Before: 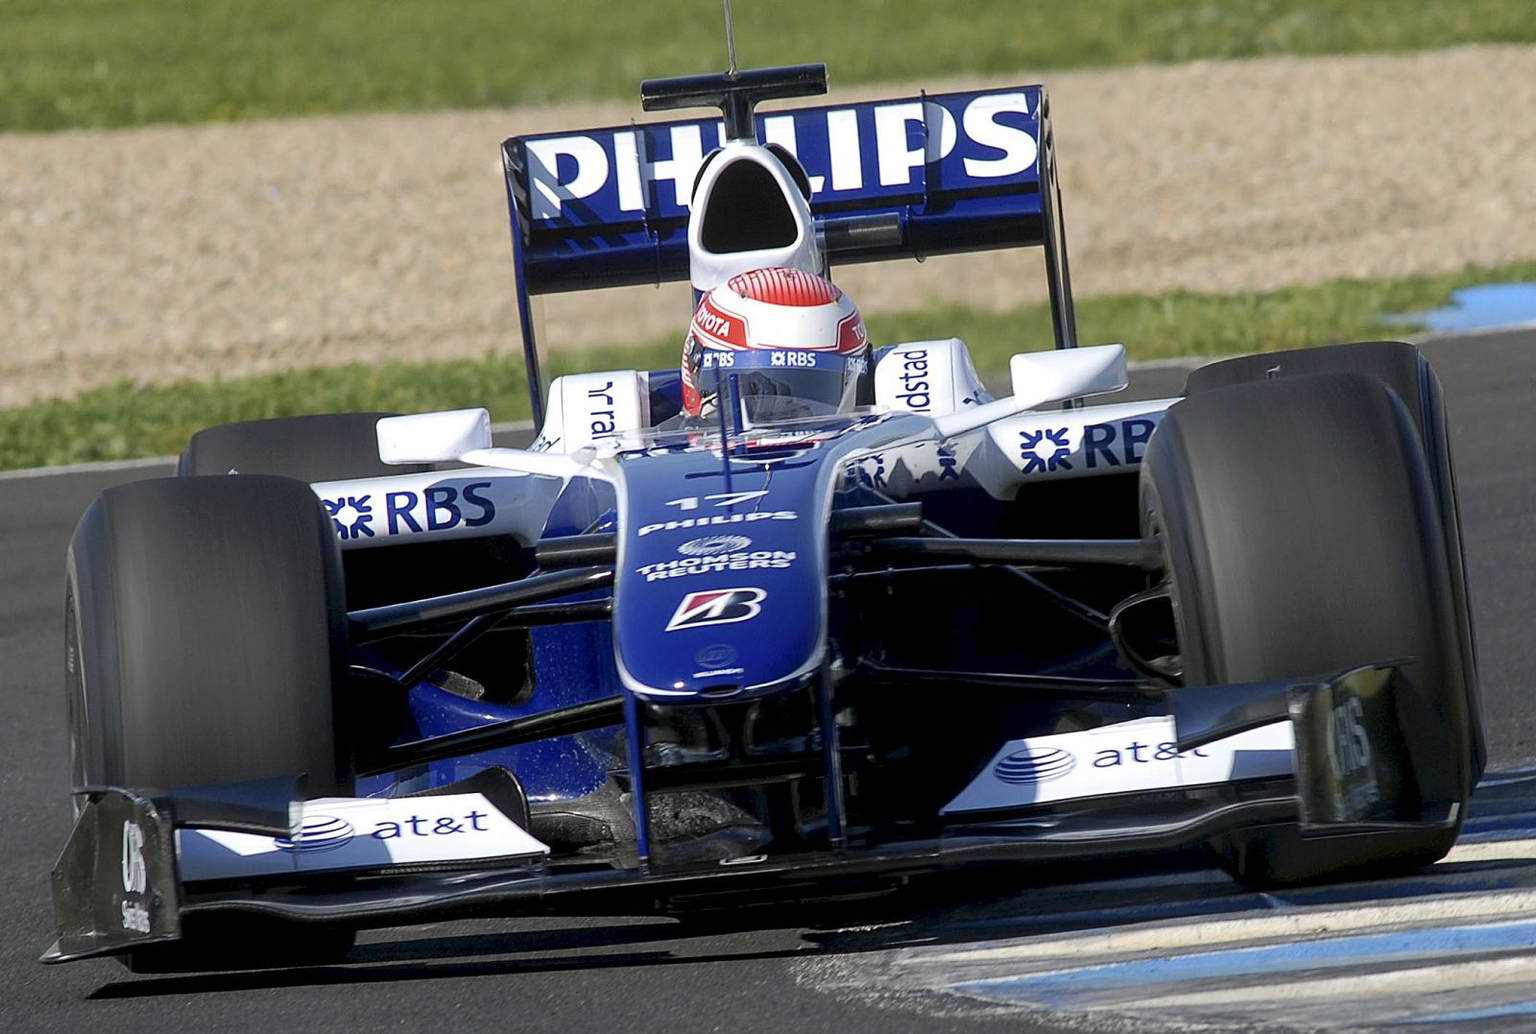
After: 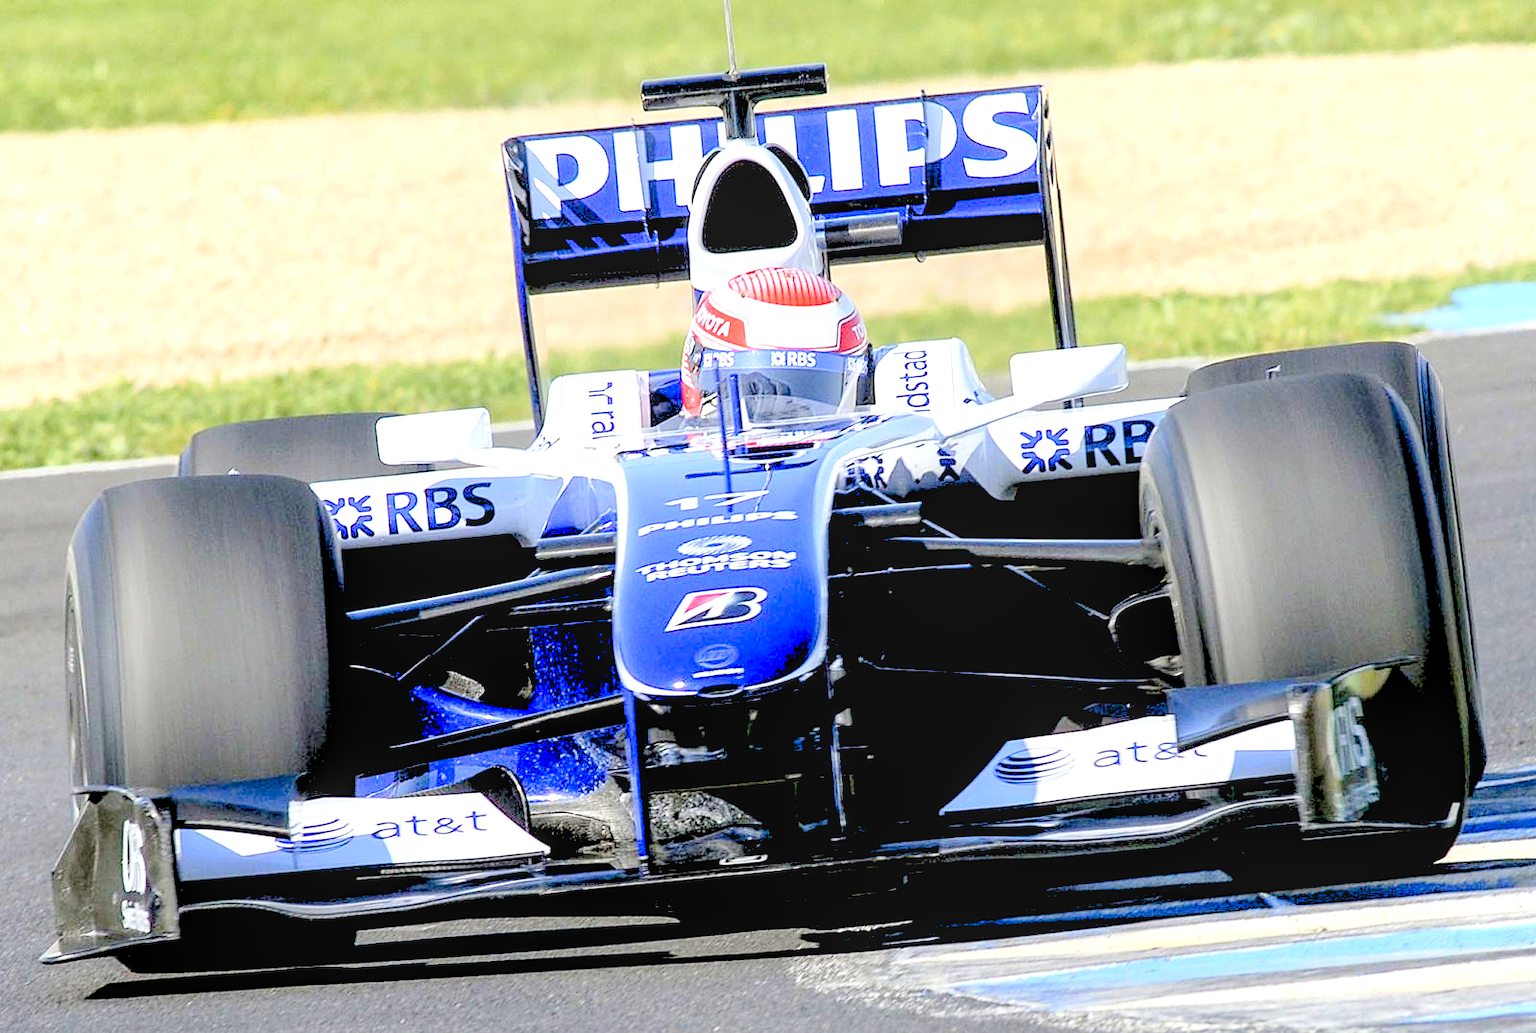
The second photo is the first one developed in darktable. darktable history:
exposure: black level correction 0.011, exposure 1.076 EV, compensate highlight preservation false
local contrast: on, module defaults
levels: levels [0.072, 0.414, 0.976]
tone curve: curves: ch0 [(0, 0) (0.003, 0.004) (0.011, 0.015) (0.025, 0.033) (0.044, 0.058) (0.069, 0.091) (0.1, 0.131) (0.136, 0.179) (0.177, 0.233) (0.224, 0.296) (0.277, 0.364) (0.335, 0.434) (0.399, 0.511) (0.468, 0.584) (0.543, 0.656) (0.623, 0.729) (0.709, 0.799) (0.801, 0.874) (0.898, 0.936) (1, 1)], color space Lab, independent channels, preserve colors none
